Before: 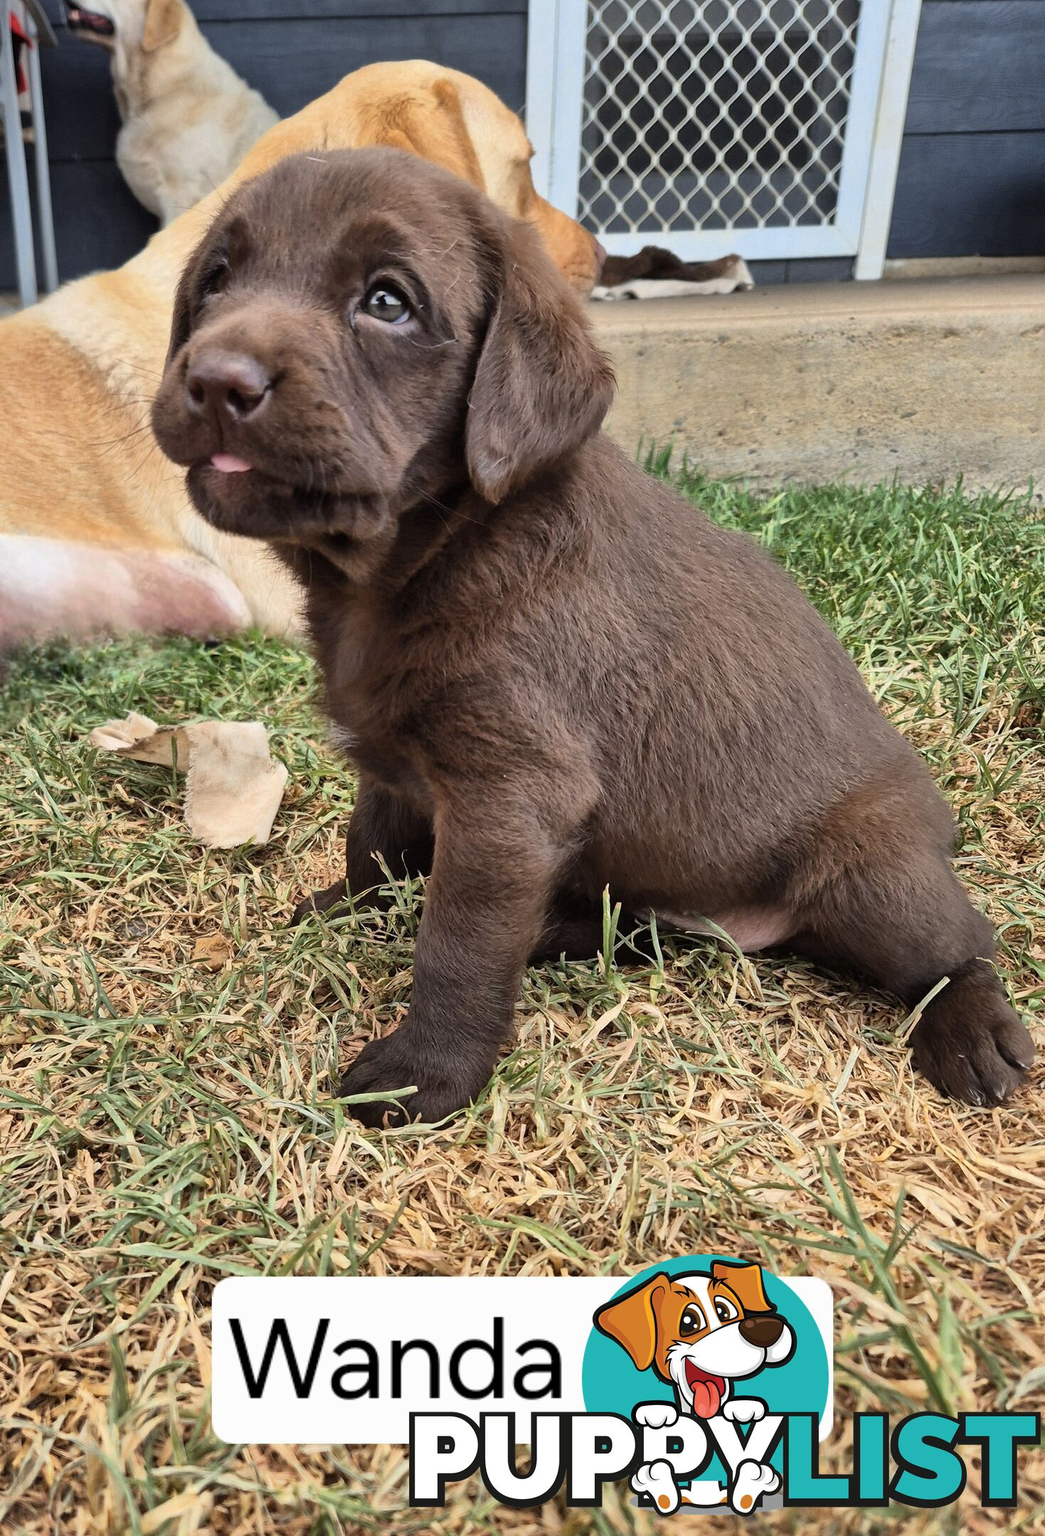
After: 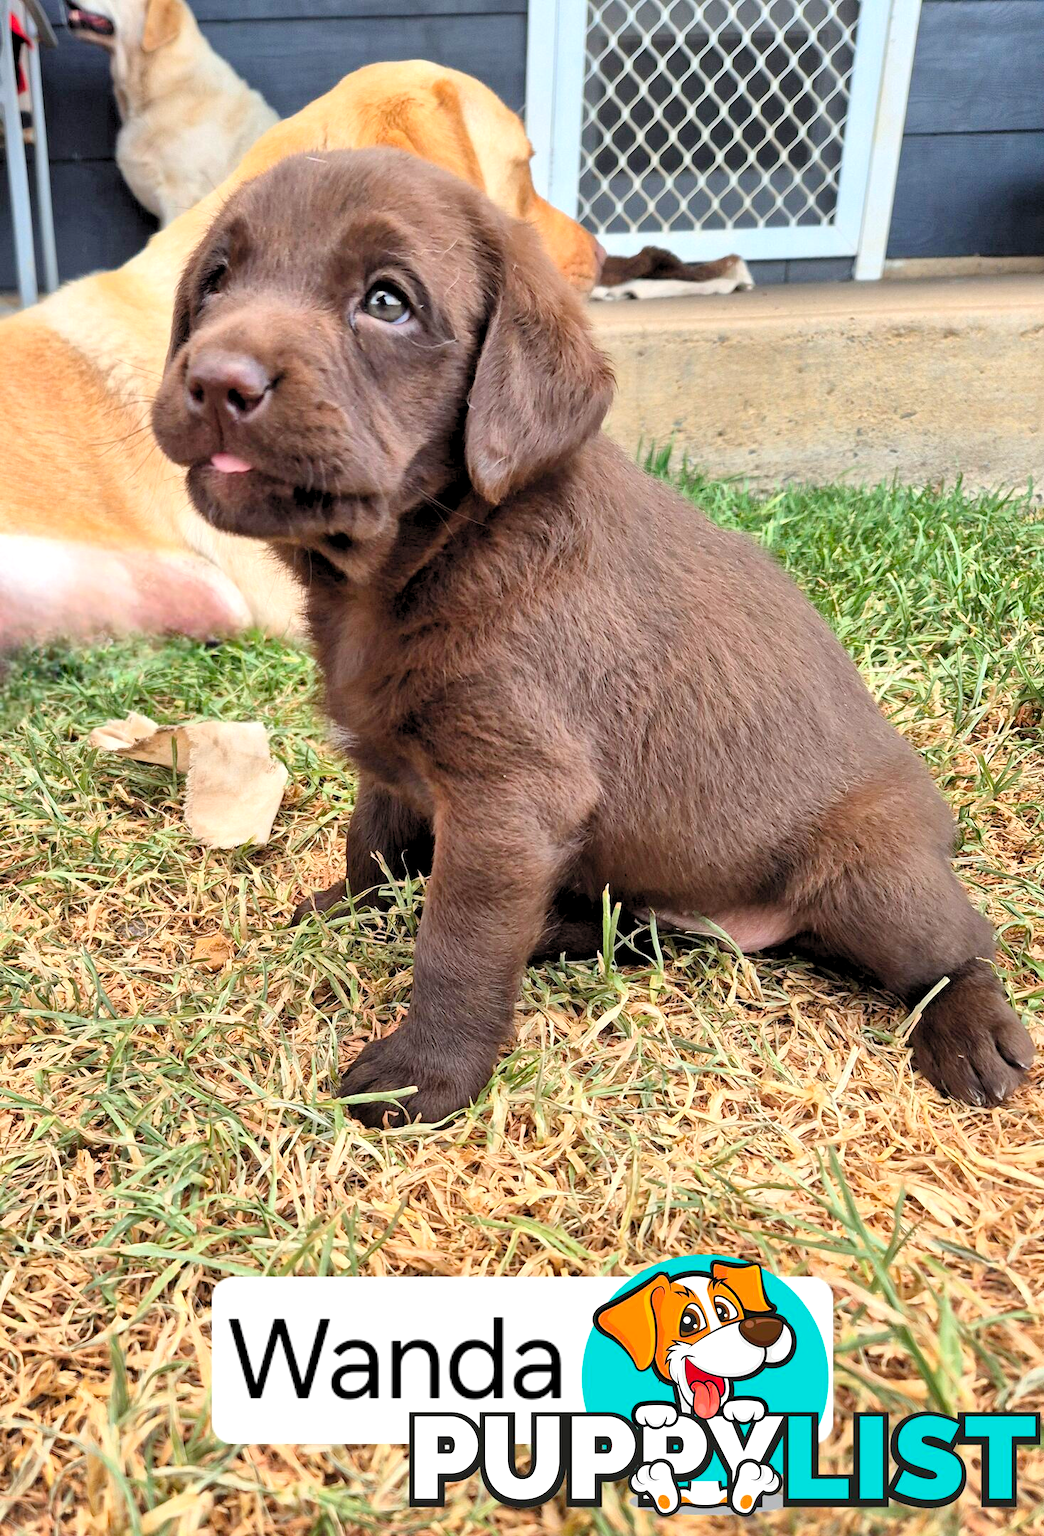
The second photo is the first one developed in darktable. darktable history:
levels: levels [0.044, 0.416, 0.908]
